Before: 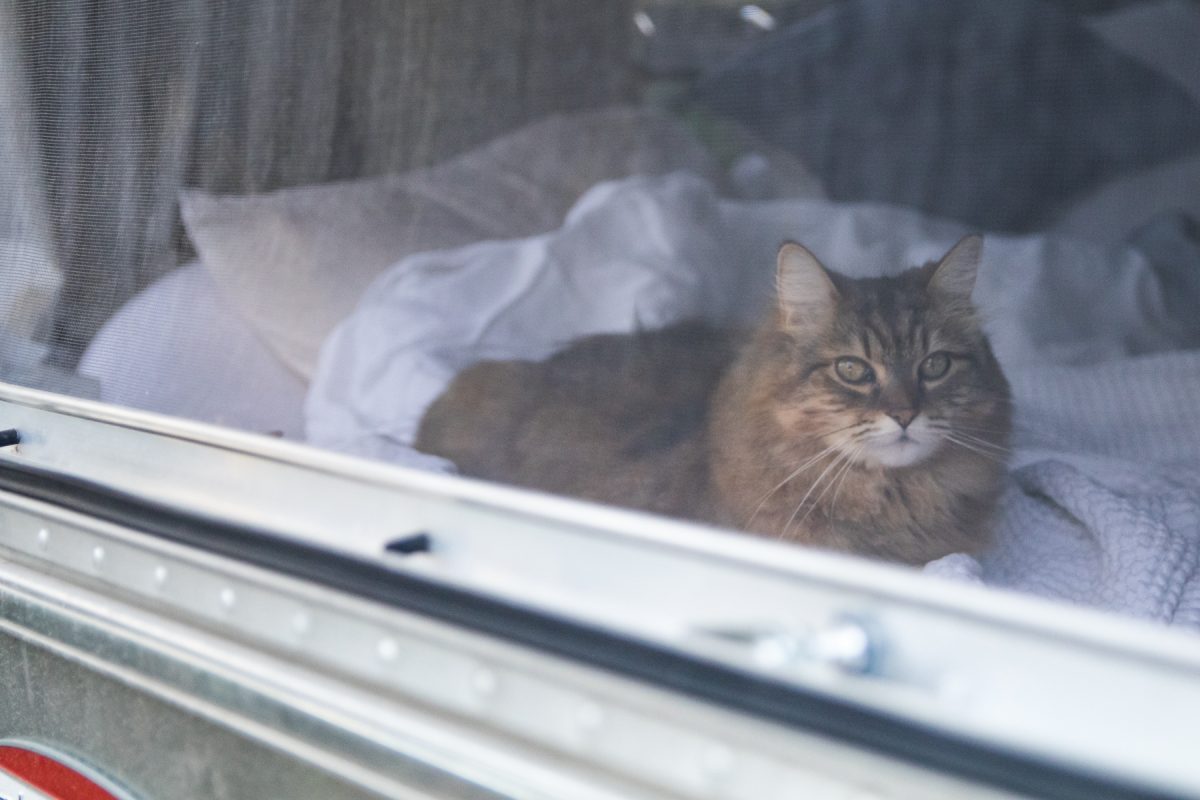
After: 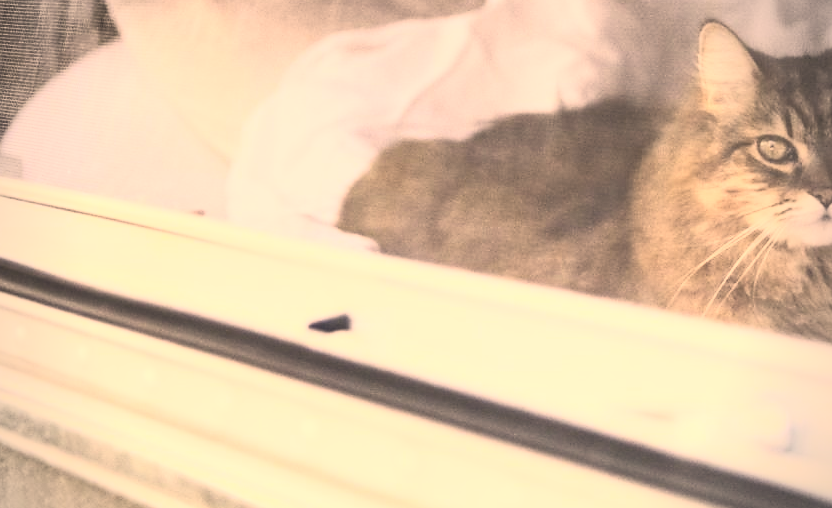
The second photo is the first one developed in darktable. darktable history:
exposure: compensate exposure bias true, compensate highlight preservation false
vignetting: fall-off radius 60.93%
crop: left 6.522%, top 27.74%, right 24.12%, bottom 8.69%
sharpen: radius 0.997, threshold 1.084
contrast brightness saturation: contrast 0.418, brightness 0.556, saturation -0.208
tone equalizer: -8 EV -0.418 EV, -7 EV -0.381 EV, -6 EV -0.298 EV, -5 EV -0.252 EV, -3 EV 0.211 EV, -2 EV 0.355 EV, -1 EV 0.407 EV, +0 EV 0.391 EV, edges refinement/feathering 500, mask exposure compensation -1.57 EV, preserve details no
color correction: highlights a* 14.91, highlights b* 31.39
